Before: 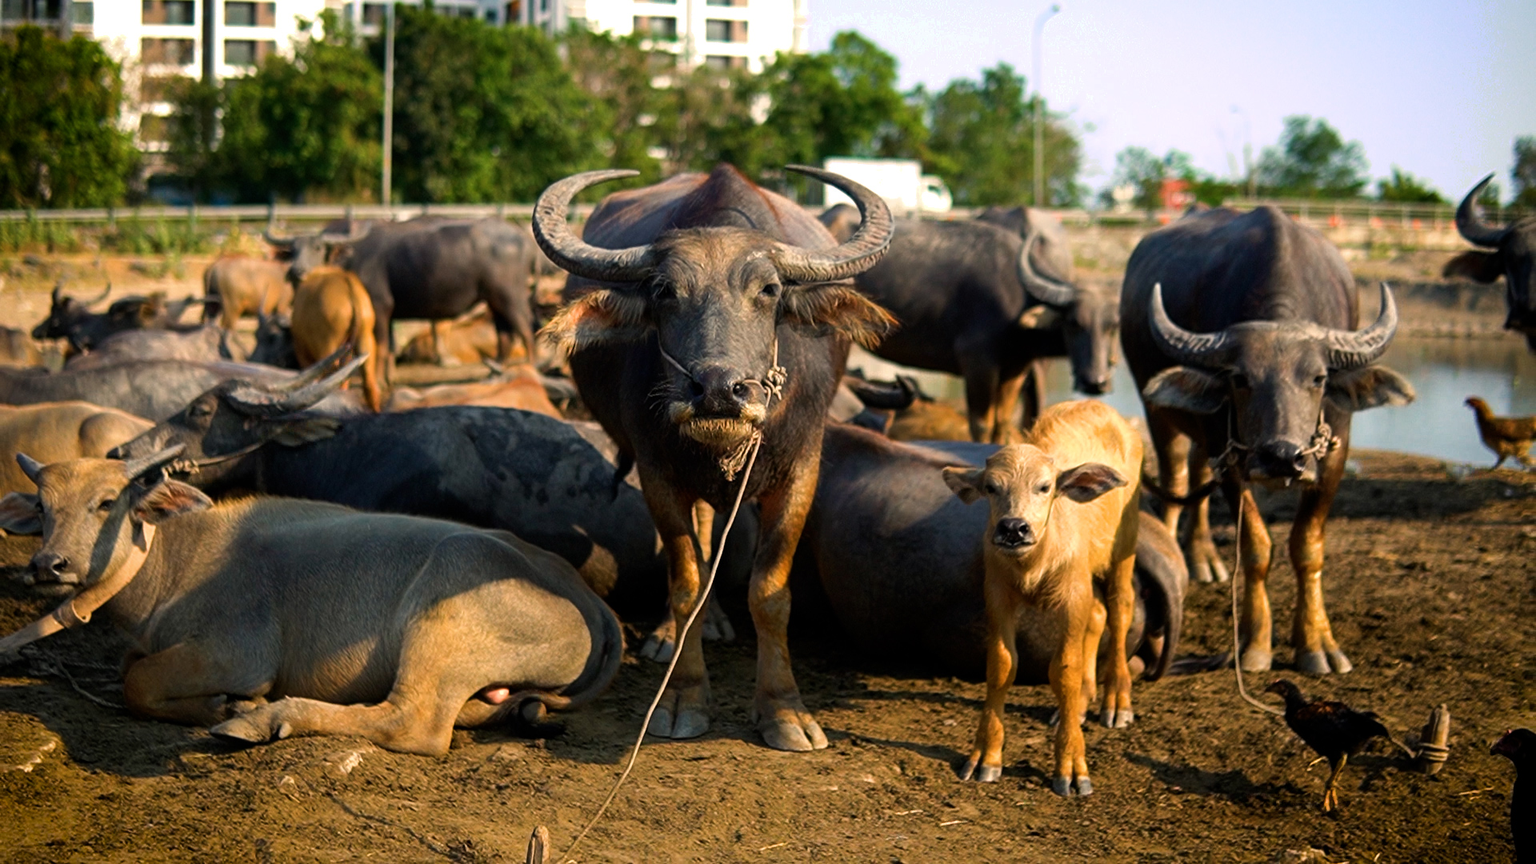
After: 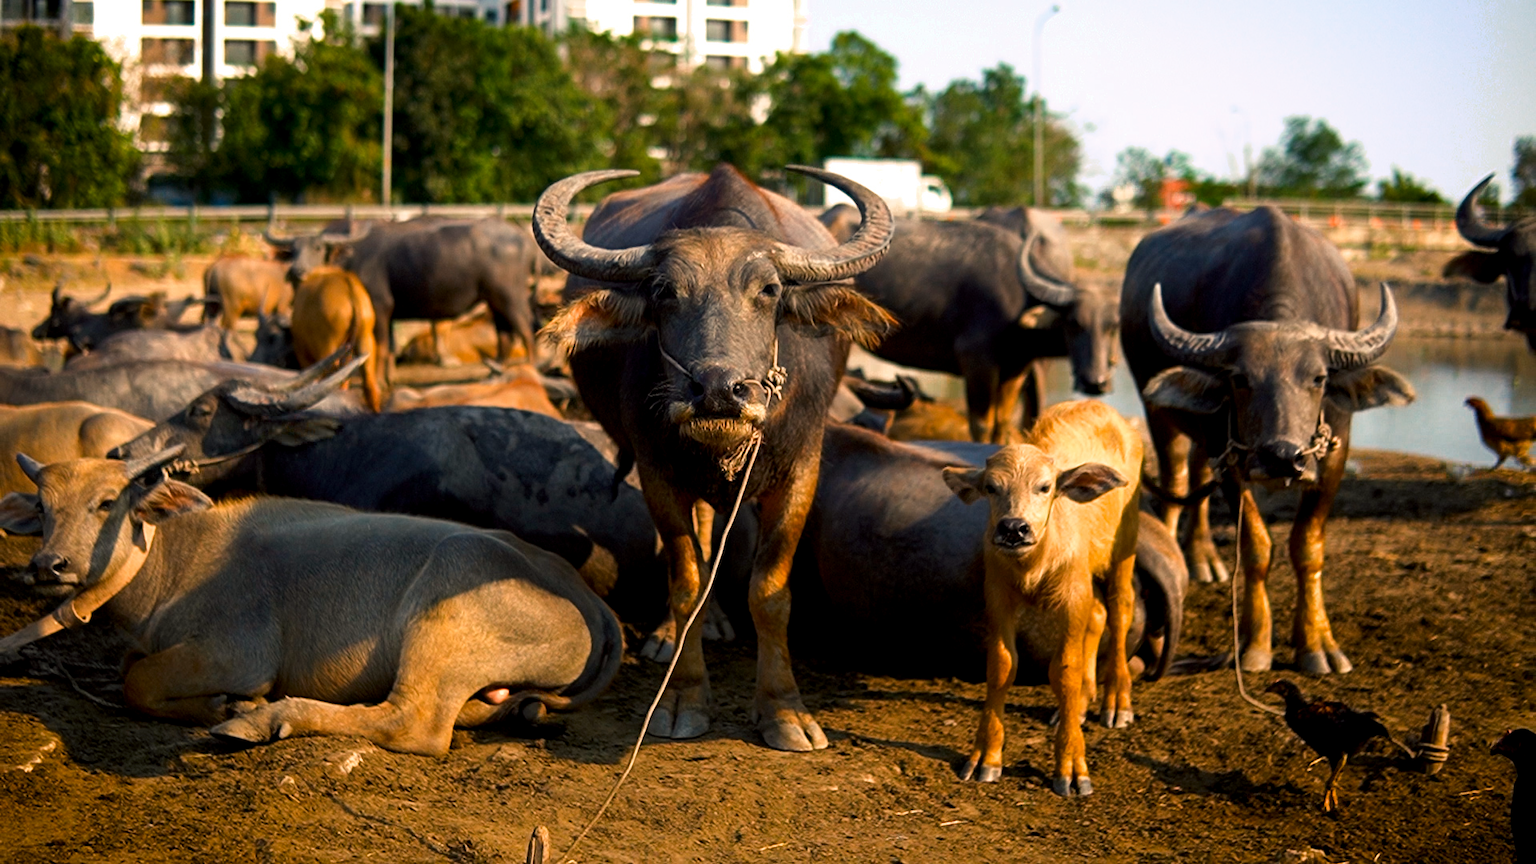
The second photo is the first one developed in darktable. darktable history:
tone curve: curves: ch0 [(0, 0) (0.003, 0.003) (0.011, 0.012) (0.025, 0.026) (0.044, 0.046) (0.069, 0.072) (0.1, 0.104) (0.136, 0.141) (0.177, 0.184) (0.224, 0.233) (0.277, 0.288) (0.335, 0.348) (0.399, 0.414) (0.468, 0.486) (0.543, 0.564) (0.623, 0.647) (0.709, 0.736) (0.801, 0.831) (0.898, 0.921) (1, 1)], preserve colors none
color look up table: target L [64.31, 46.96, 34.07, 100, 62.65, 61.34, 54.93, 48.8, 39.77, 29.75, 53.42, 52.49, 39.1, 26.9, 29.63, 85.69, 76.45, 64.19, 64.86, 49.66, 46.9, 45.71, 28.33, 11.95, 0 ×25], target a [-16.71, -35.04, -11.64, -0.001, 16.62, 18.73, 33.03, 44.59, 48.65, 12.92, 2.689, 39.78, 0.86, 22.07, 12.13, 0.237, -0.361, -24.98, -0.523, -17.66, -0.279, -6.344, -1.031, 0.073, 0 ×25], target b [46.49, 22, 18.94, 0.006, 64.94, 17.04, 58.05, 29.55, 42.63, 15.38, -22.2, 1.524, -47.07, -16.71, -55.23, 2.375, 1.705, -9.607, 0.207, -33.05, -1.957, -27.21, -3.222, -2.22, 0 ×25], num patches 24
